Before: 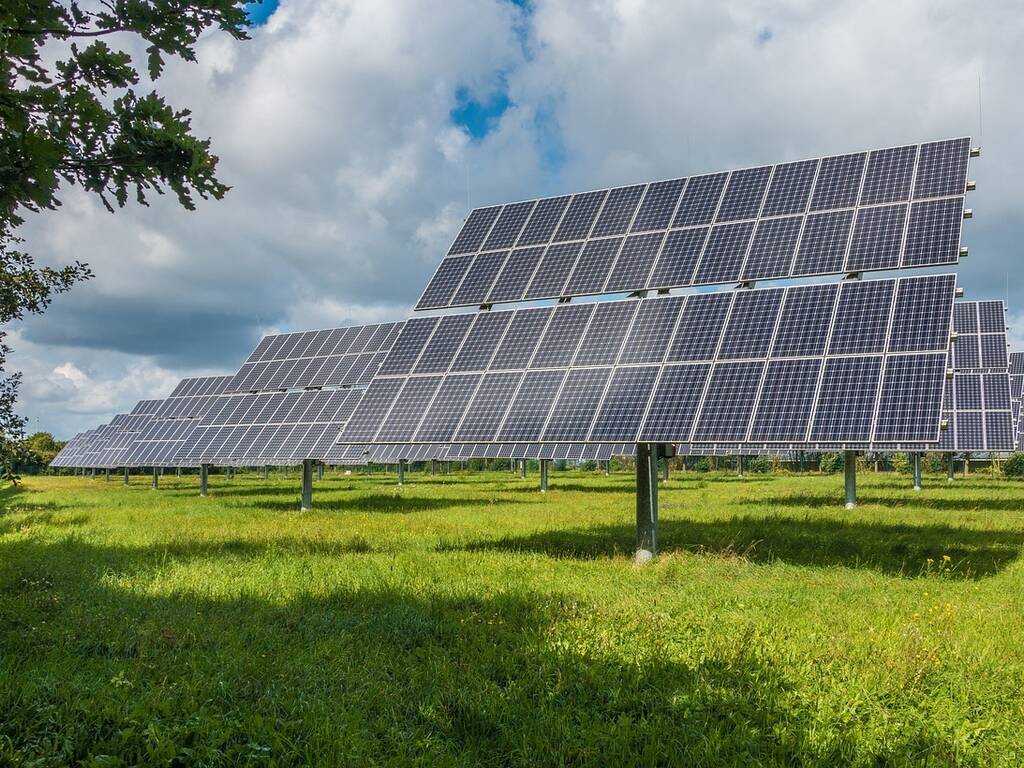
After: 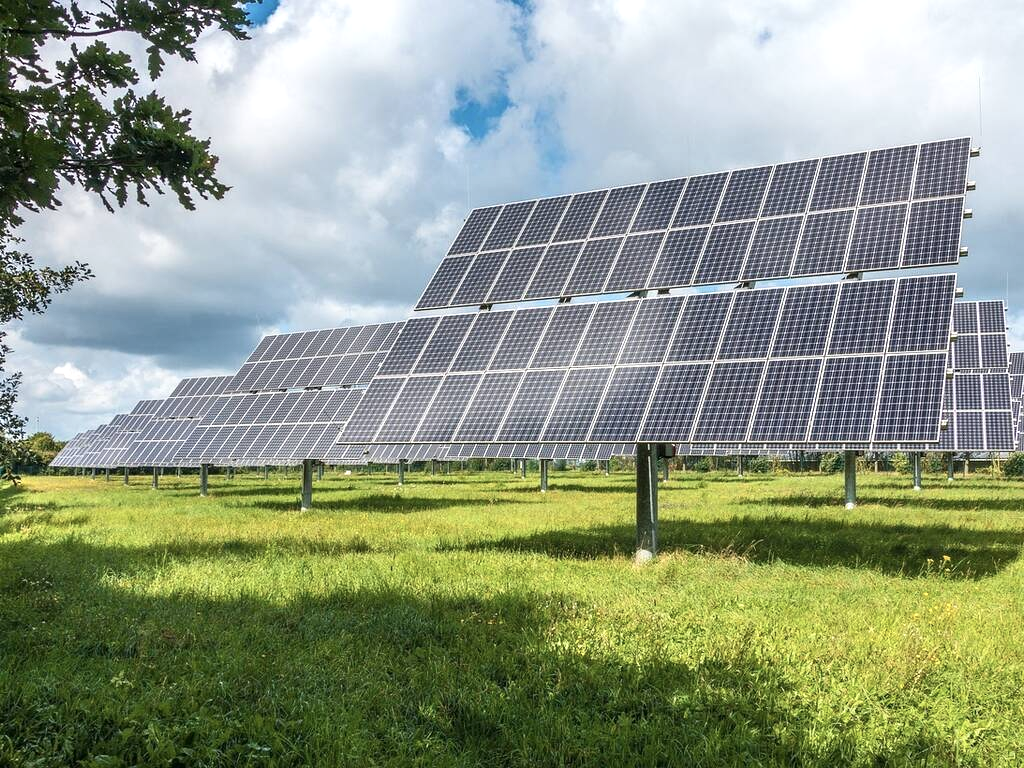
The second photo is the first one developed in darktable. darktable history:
contrast brightness saturation: contrast 0.11, saturation -0.17
exposure: exposure 0.515 EV, compensate highlight preservation false
